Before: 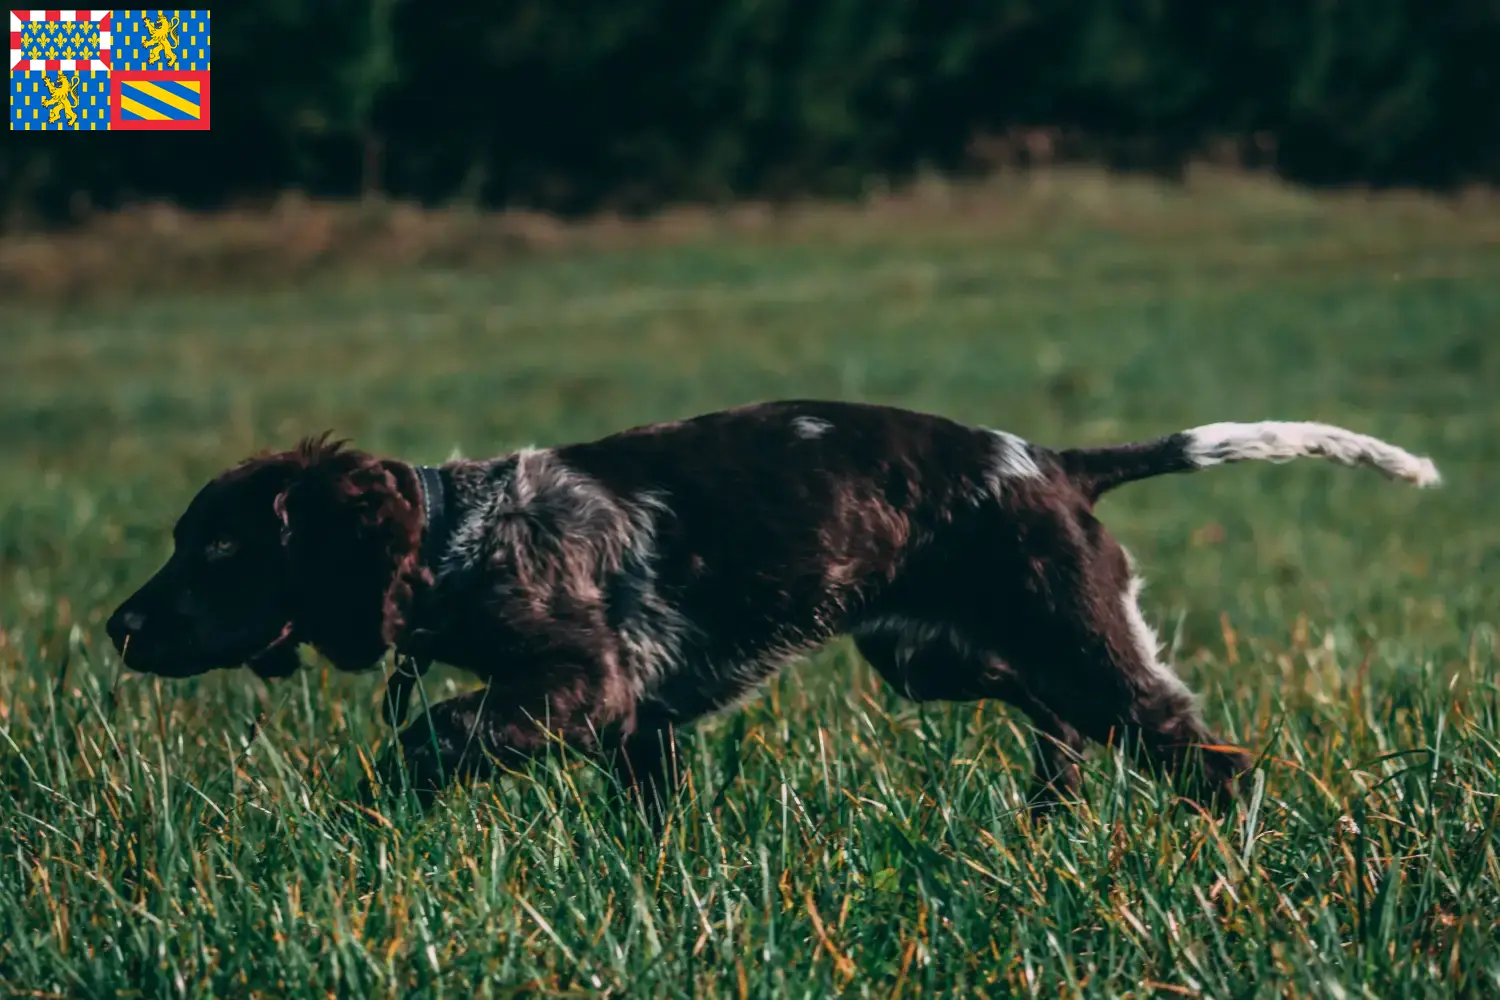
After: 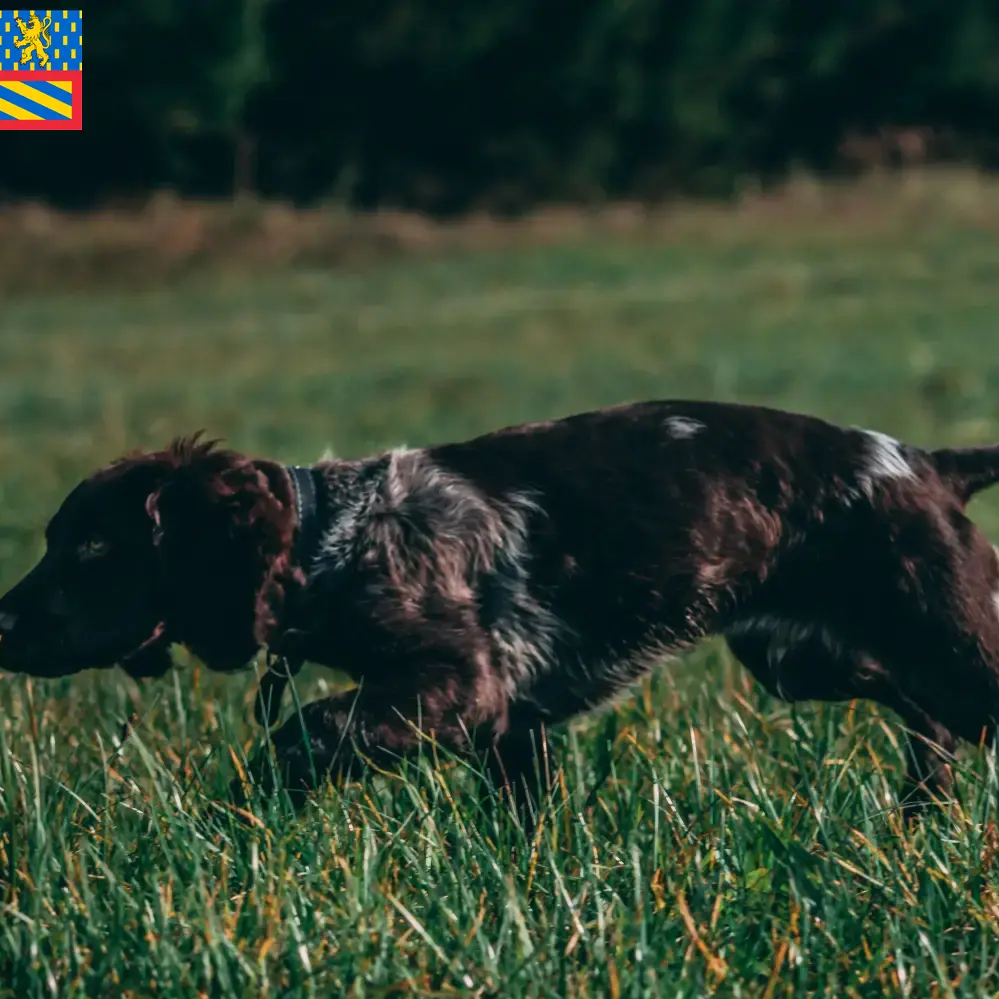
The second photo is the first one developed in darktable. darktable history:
crop and rotate: left 8.569%, right 24.818%
